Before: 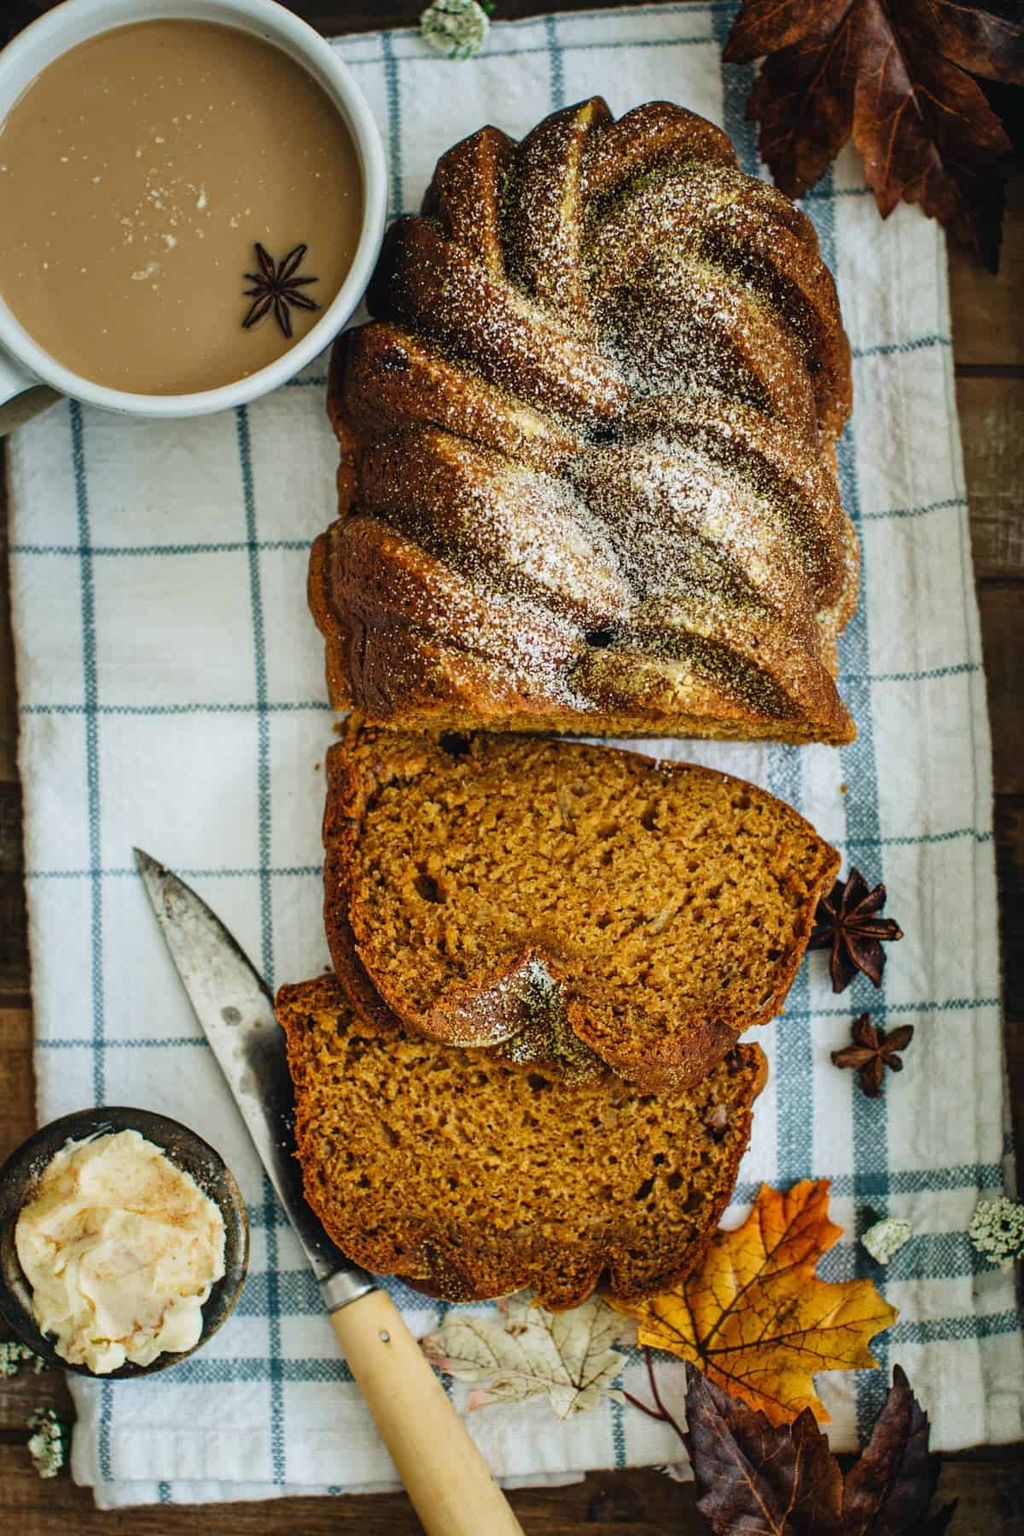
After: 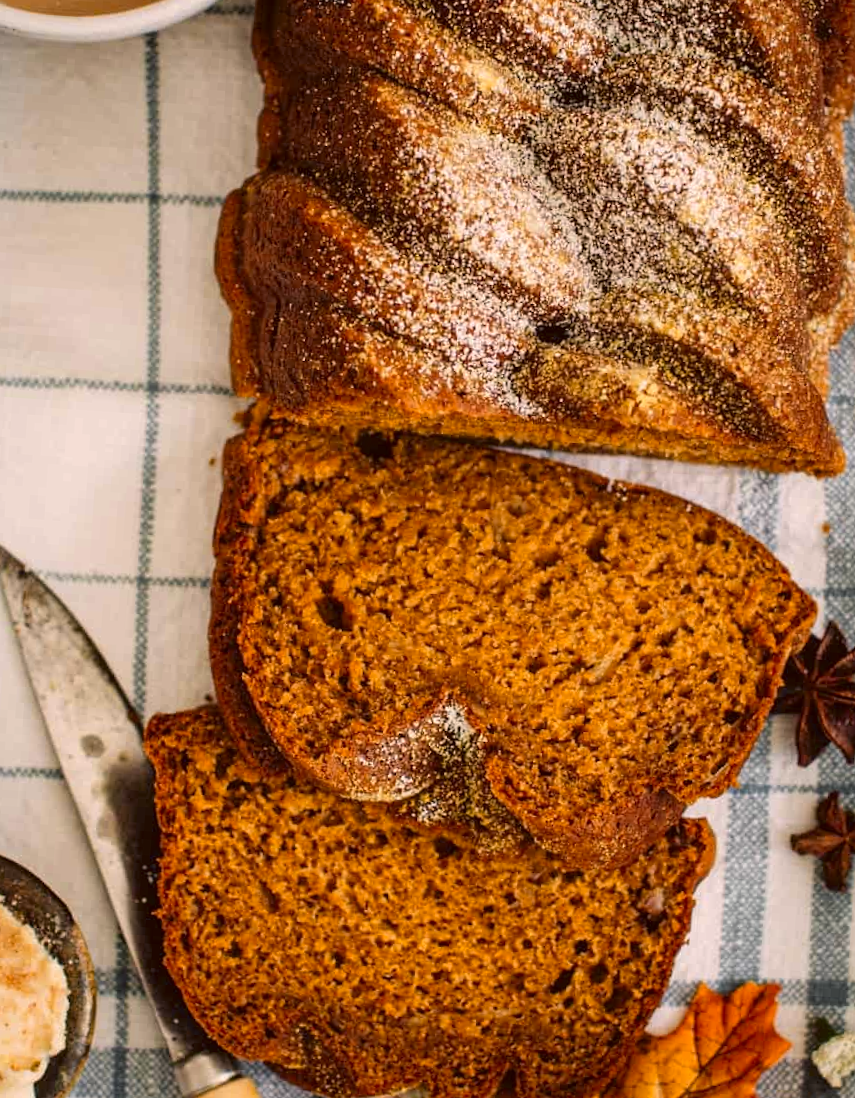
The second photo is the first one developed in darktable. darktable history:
color zones: curves: ch0 [(0, 0.499) (0.143, 0.5) (0.286, 0.5) (0.429, 0.476) (0.571, 0.284) (0.714, 0.243) (0.857, 0.449) (1, 0.499)]; ch1 [(0, 0.532) (0.143, 0.645) (0.286, 0.696) (0.429, 0.211) (0.571, 0.504) (0.714, 0.493) (0.857, 0.495) (1, 0.532)]; ch2 [(0, 0.5) (0.143, 0.5) (0.286, 0.427) (0.429, 0.324) (0.571, 0.5) (0.714, 0.5) (0.857, 0.5) (1, 0.5)]
color correction: highlights a* 10.23, highlights b* 9.77, shadows a* 8.87, shadows b* 7.84, saturation 0.775
crop and rotate: angle -3.81°, left 9.804%, top 20.895%, right 11.918%, bottom 12.143%
